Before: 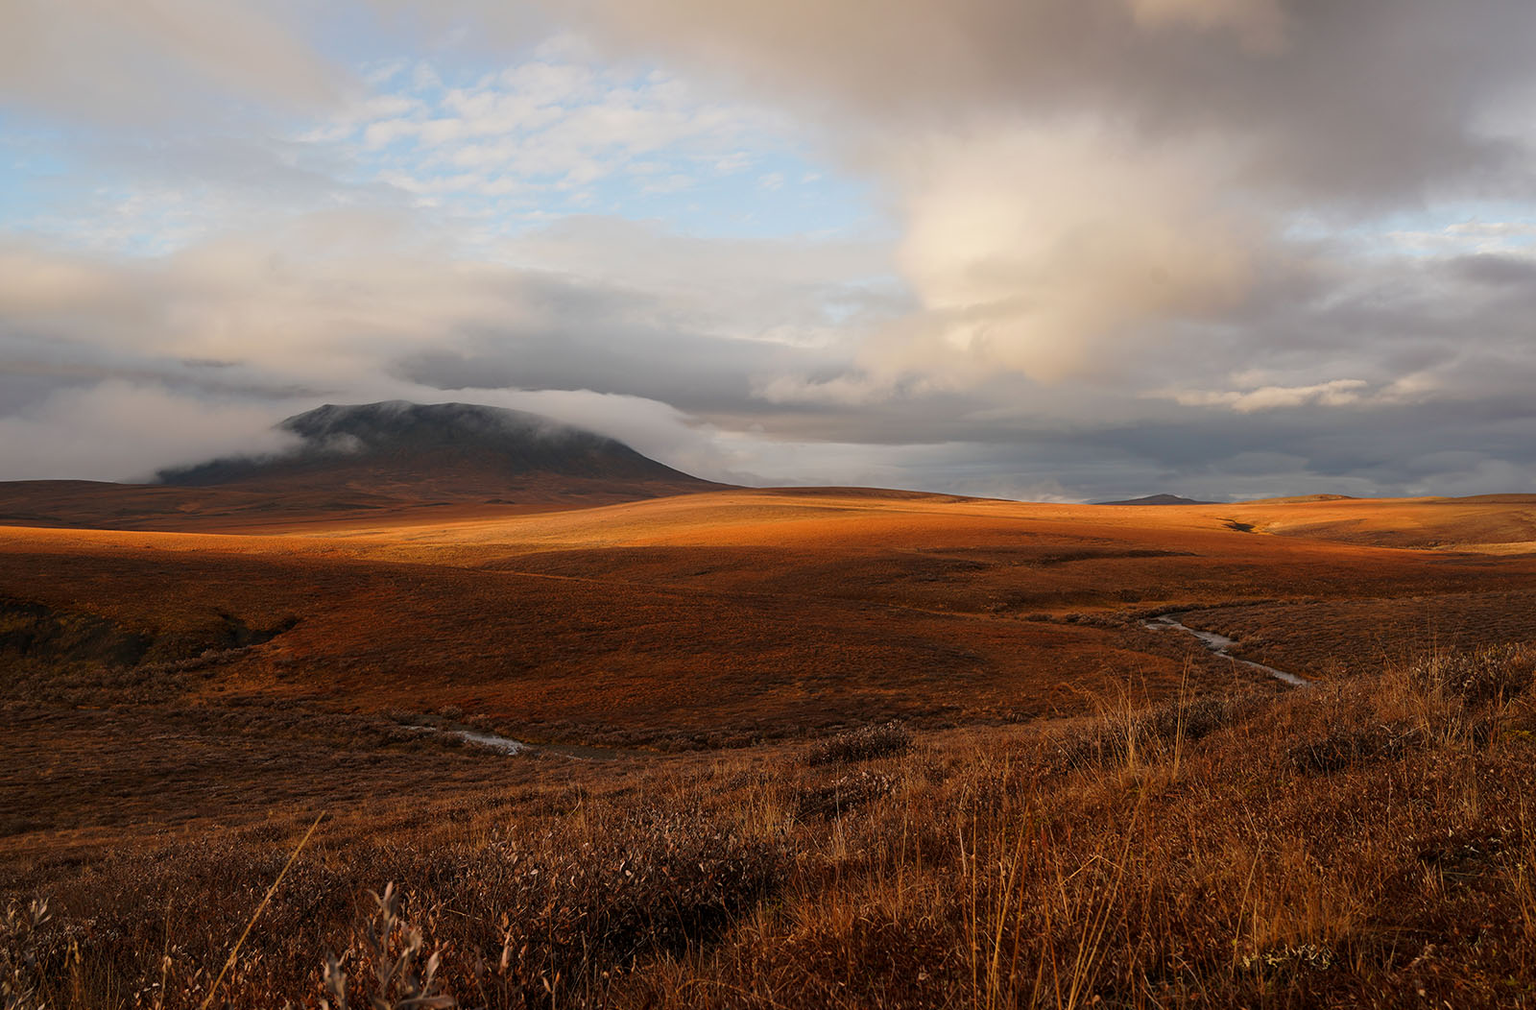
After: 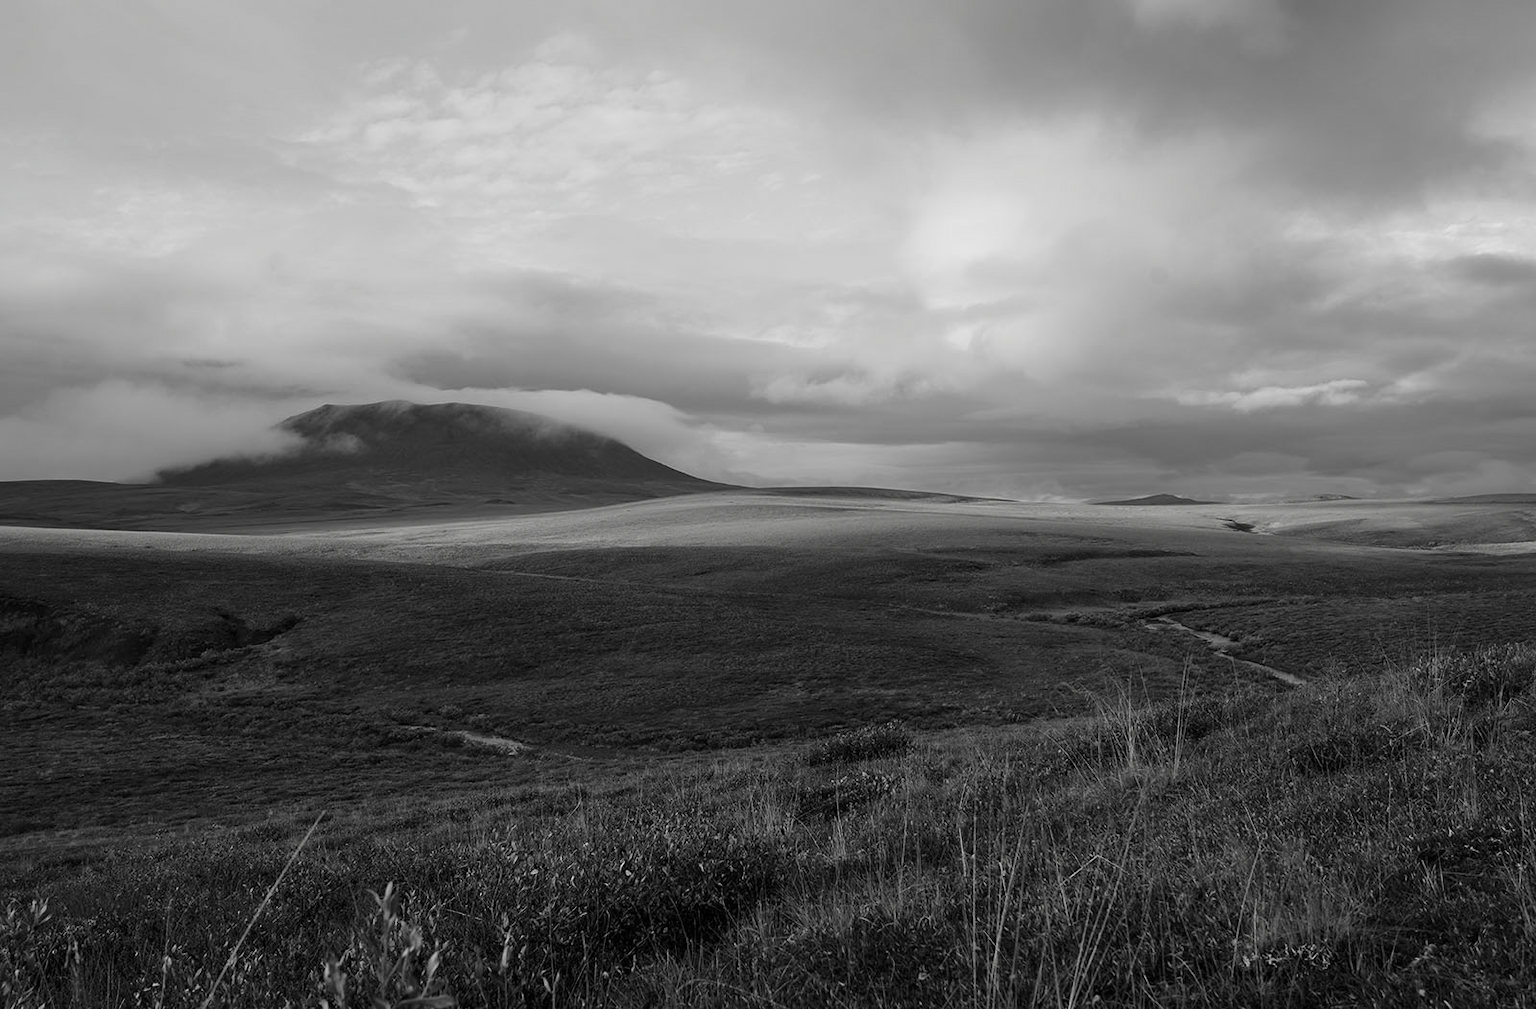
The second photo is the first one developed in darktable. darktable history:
contrast brightness saturation: saturation -0.994
